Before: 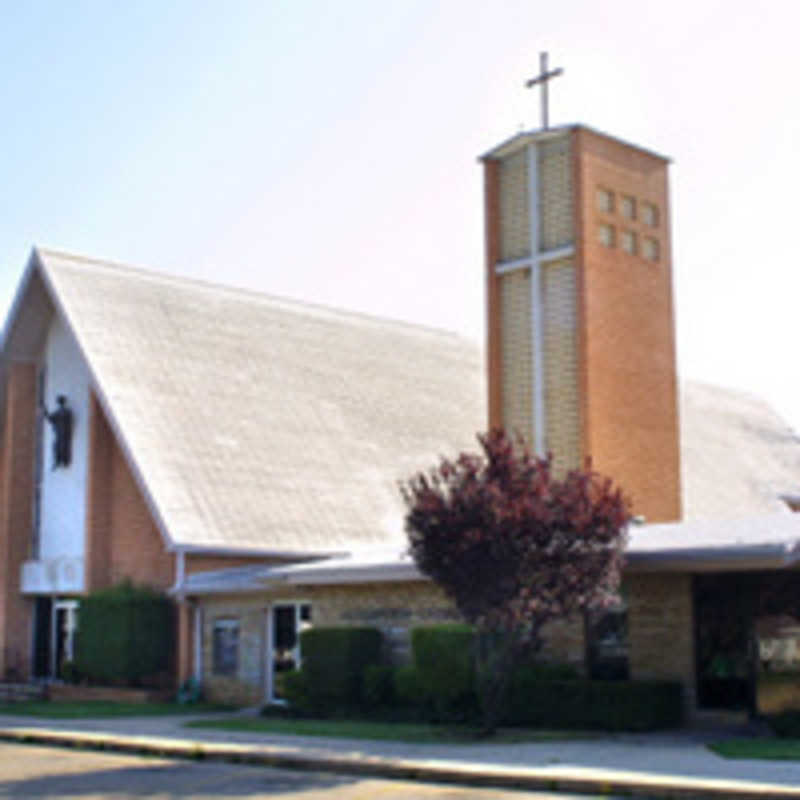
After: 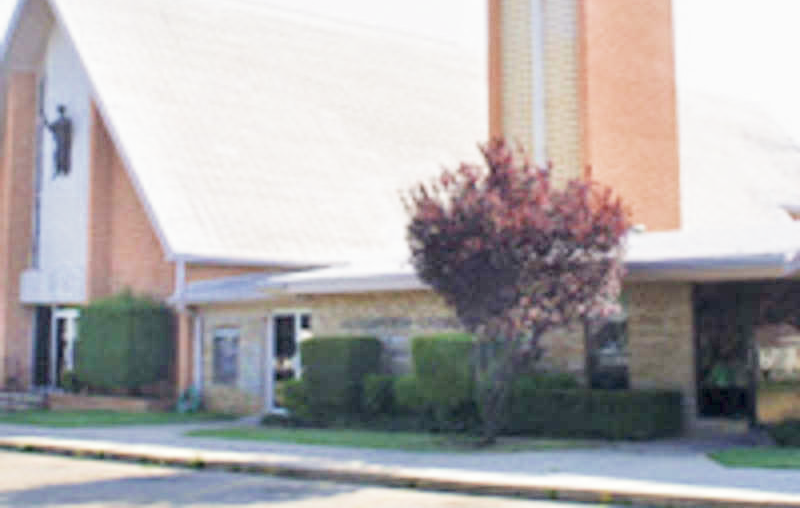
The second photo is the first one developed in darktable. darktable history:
filmic rgb: middle gray luminance 4.29%, black relative exposure -13 EV, white relative exposure 5 EV, threshold 6 EV, target black luminance 0%, hardness 5.19, latitude 59.69%, contrast 0.767, highlights saturation mix 5%, shadows ↔ highlights balance 25.95%, add noise in highlights 0, color science v3 (2019), use custom middle-gray values true, iterations of high-quality reconstruction 0, contrast in highlights soft, enable highlight reconstruction true
color correction: saturation 0.8
crop and rotate: top 36.435%
